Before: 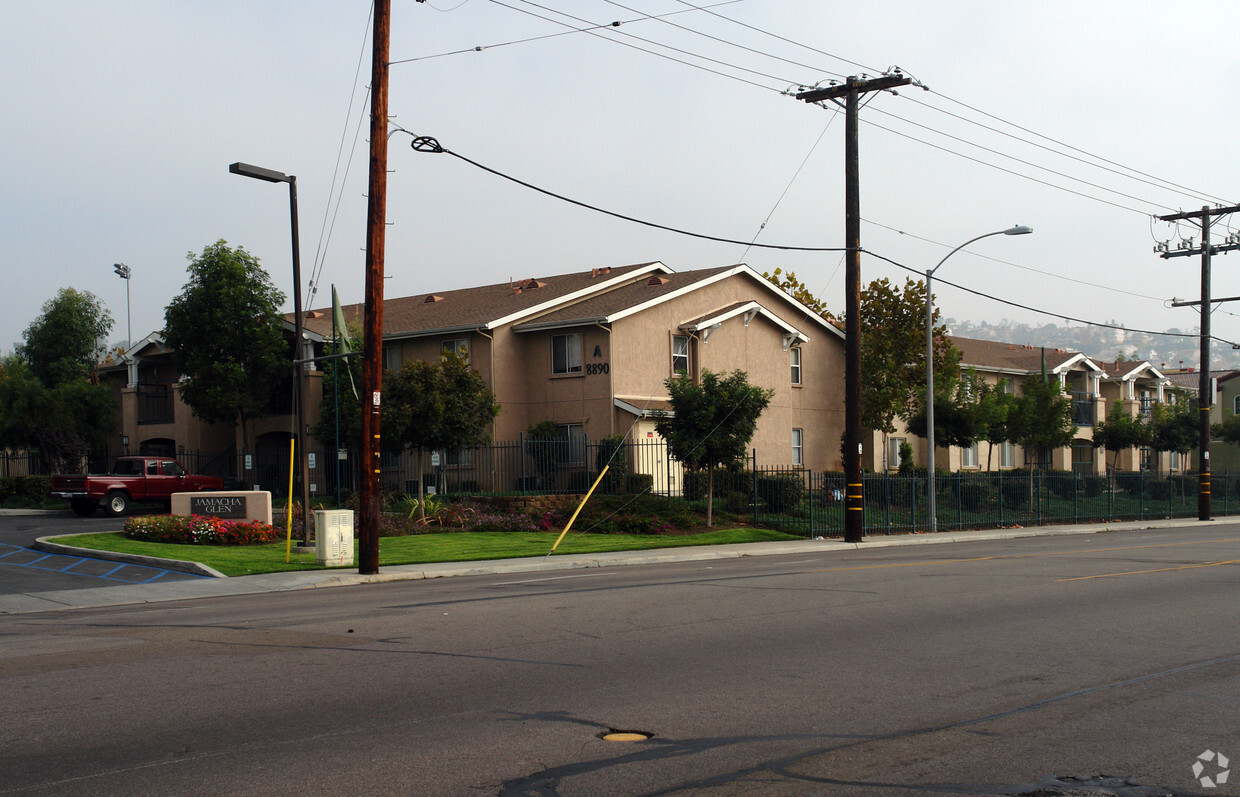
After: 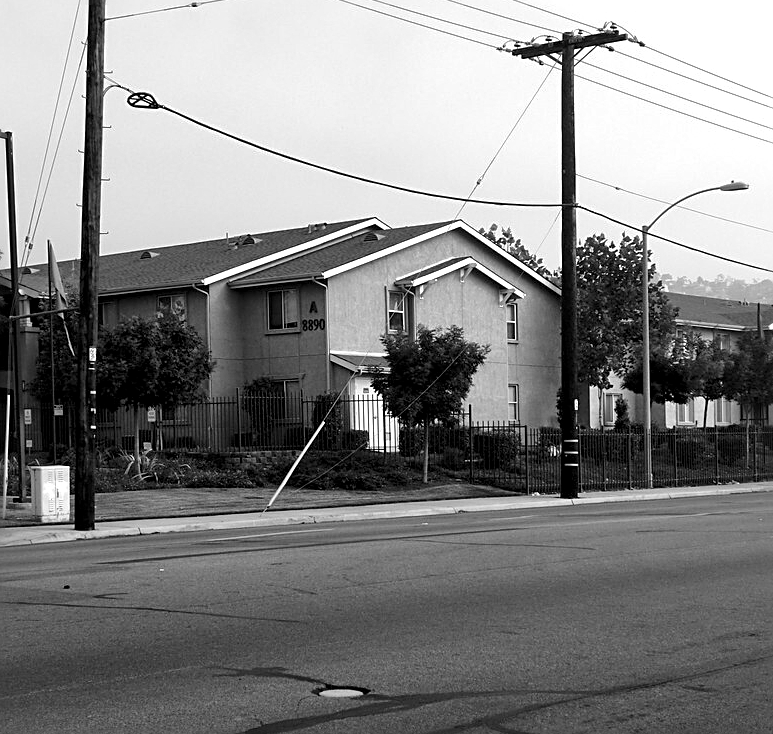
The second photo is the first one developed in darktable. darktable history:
crop and rotate: left 22.918%, top 5.629%, right 14.711%, bottom 2.247%
exposure: exposure 0.236 EV, compensate highlight preservation false
contrast brightness saturation: saturation -1
local contrast: mode bilateral grid, contrast 20, coarseness 50, detail 161%, midtone range 0.2
sharpen: on, module defaults
